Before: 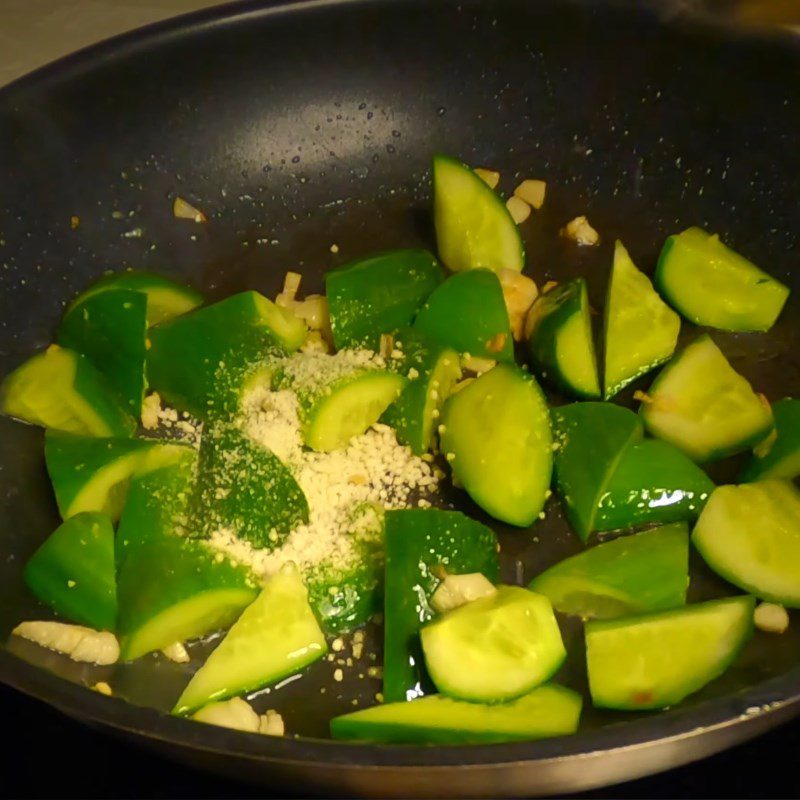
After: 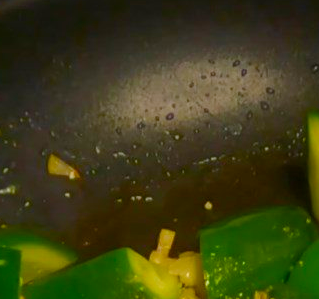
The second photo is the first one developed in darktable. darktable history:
crop: left 15.791%, top 5.447%, right 44.326%, bottom 57.055%
color balance rgb: perceptual saturation grading › global saturation 20%, perceptual saturation grading › highlights -24.947%, perceptual saturation grading › shadows 50.519%
